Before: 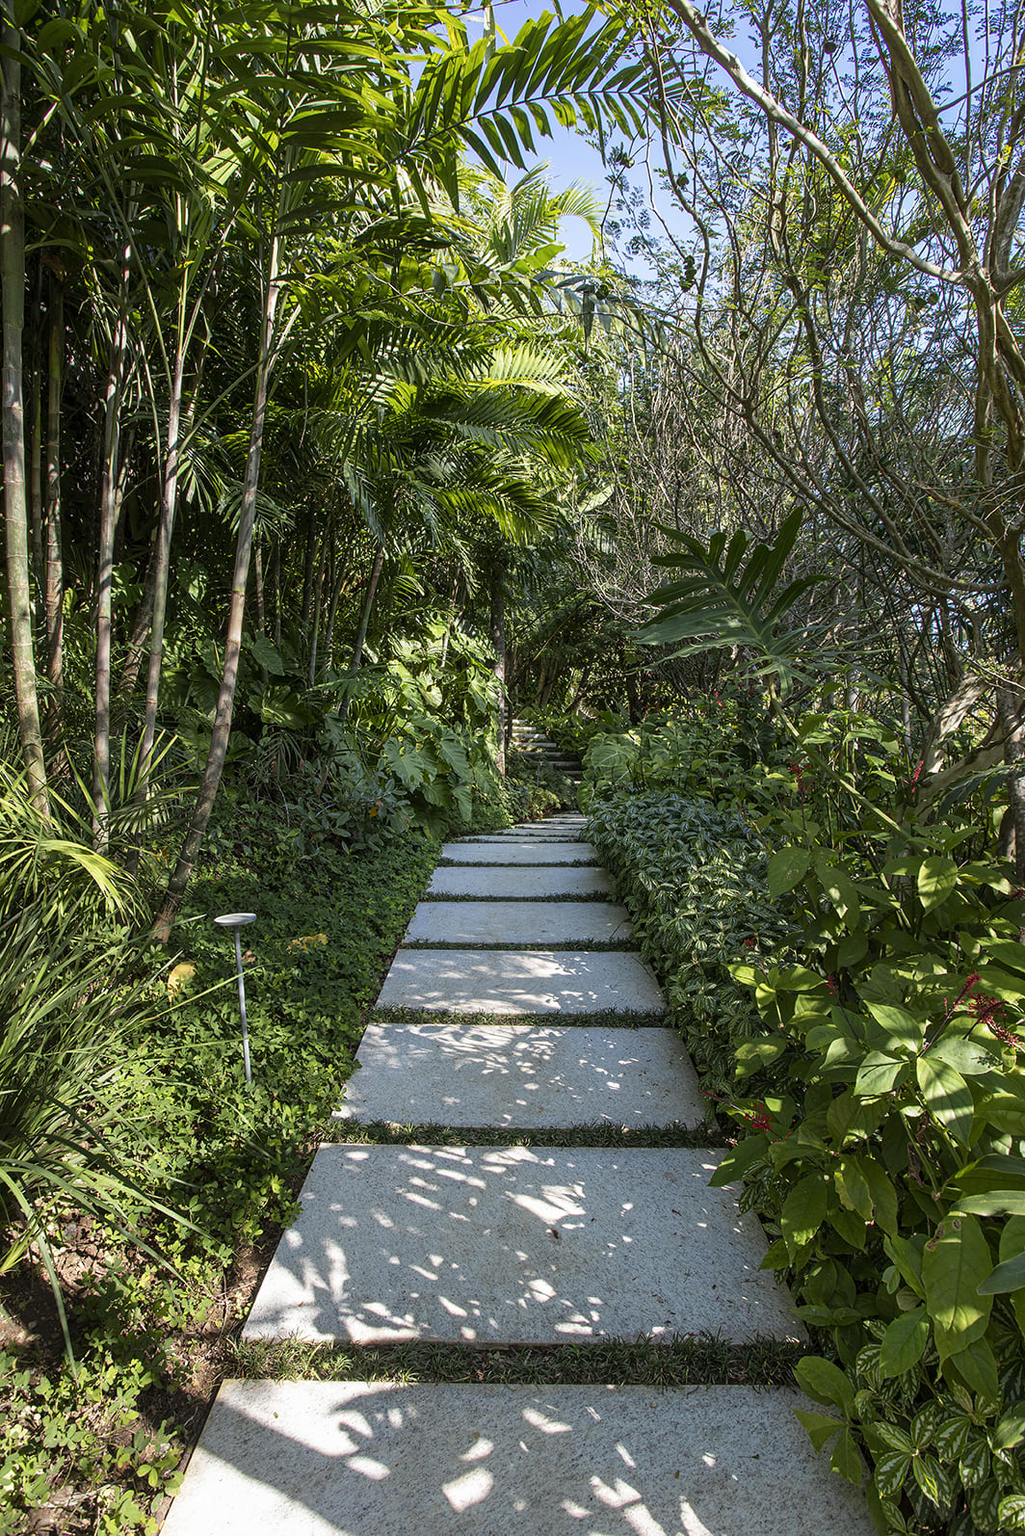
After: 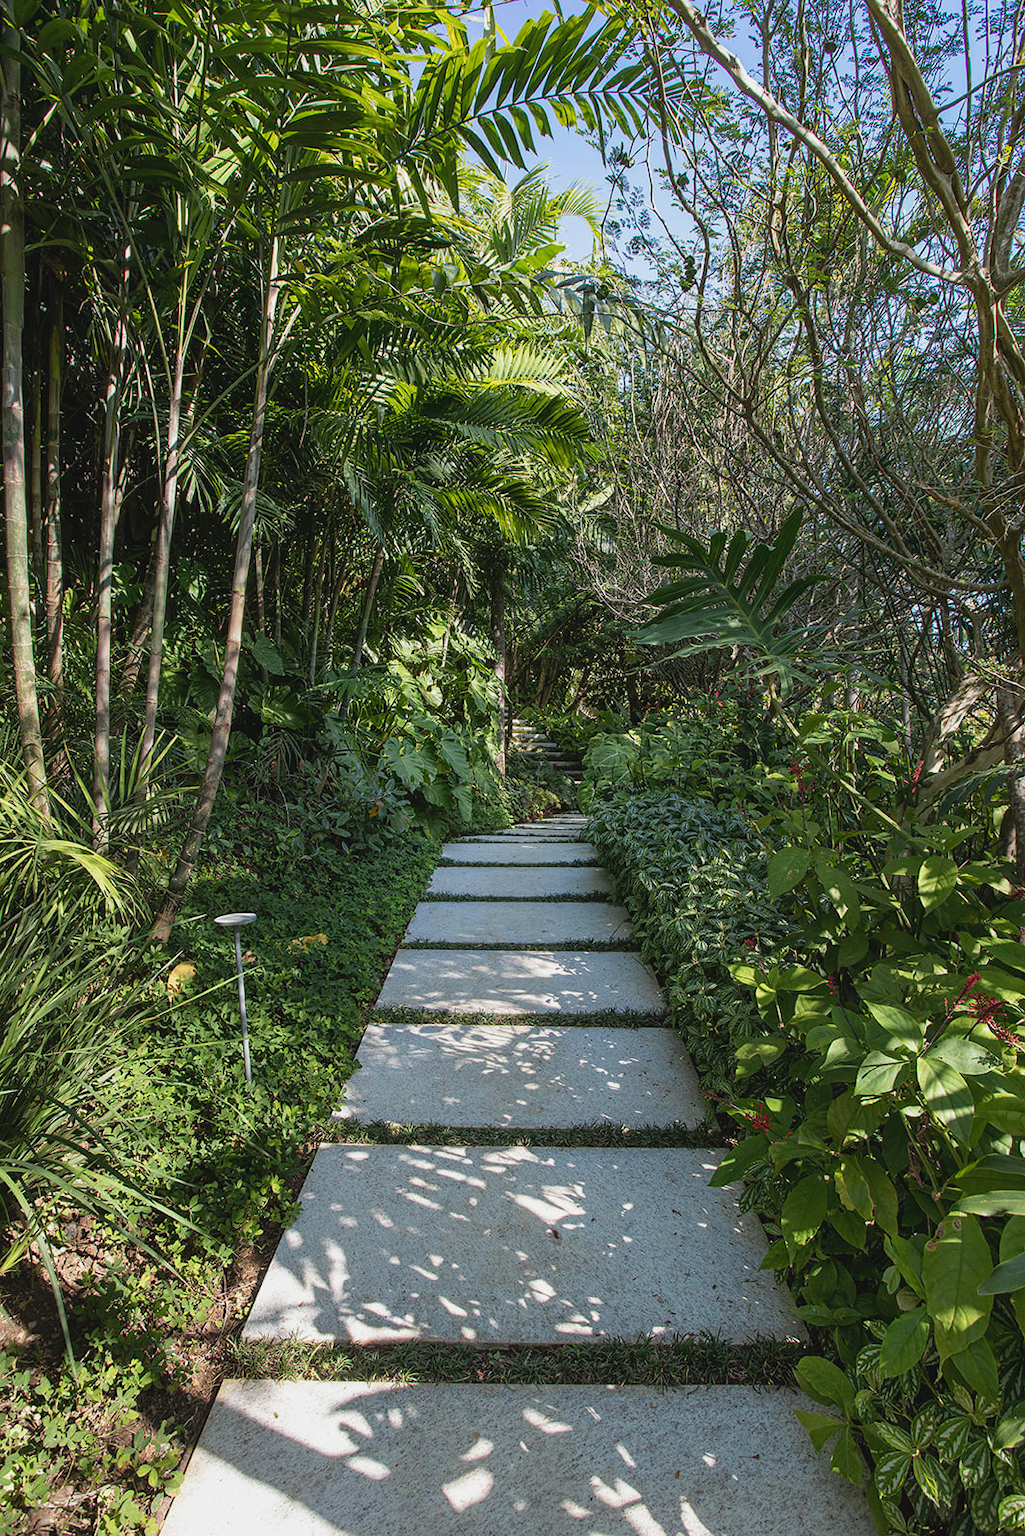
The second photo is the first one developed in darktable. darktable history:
contrast brightness saturation: contrast -0.098, saturation -0.104
